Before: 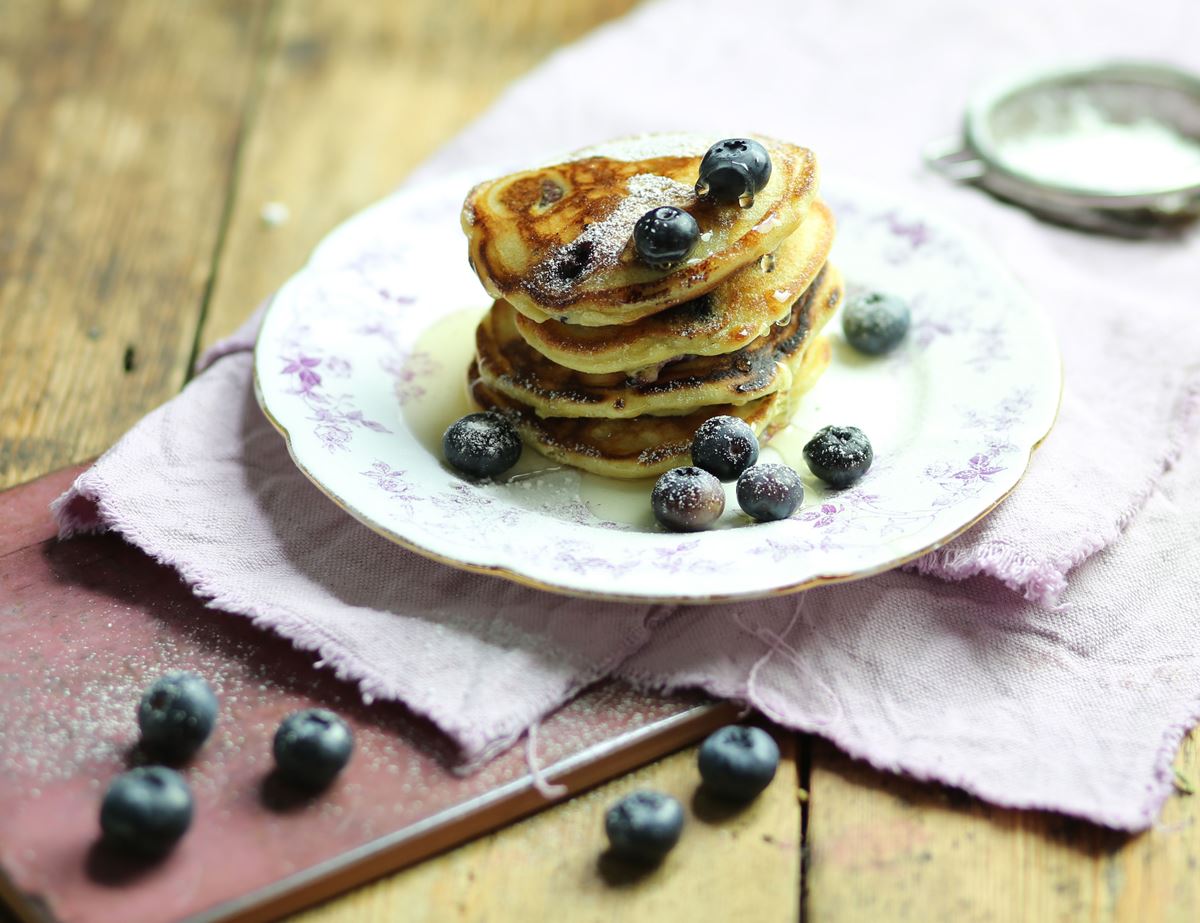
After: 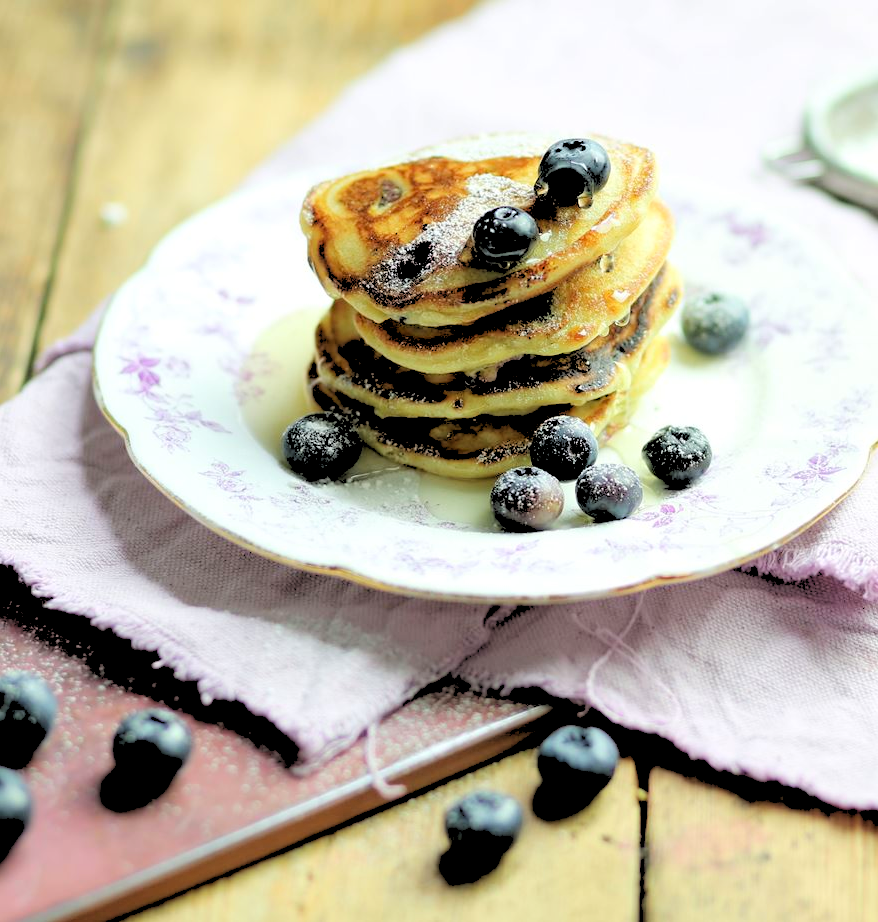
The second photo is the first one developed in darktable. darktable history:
rgb levels: levels [[0.027, 0.429, 0.996], [0, 0.5, 1], [0, 0.5, 1]]
crop: left 13.443%, right 13.31%
